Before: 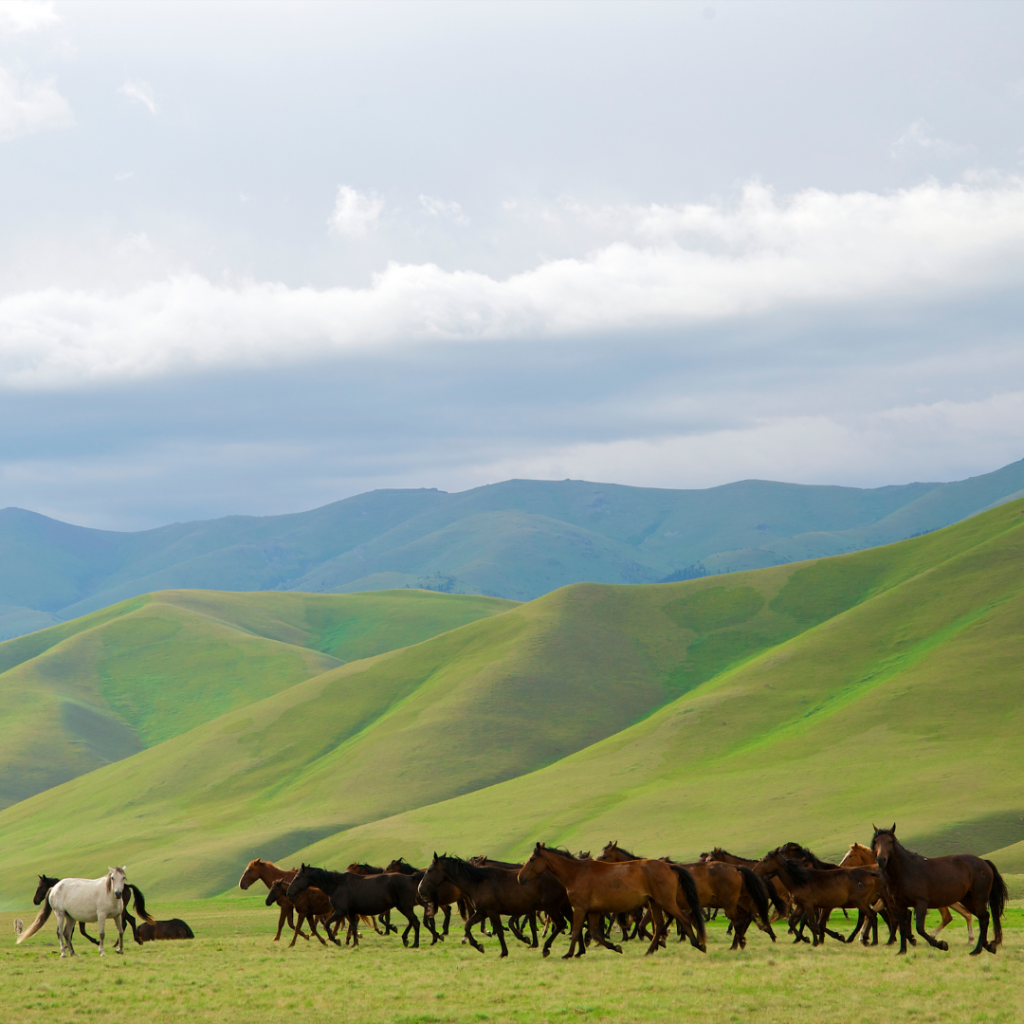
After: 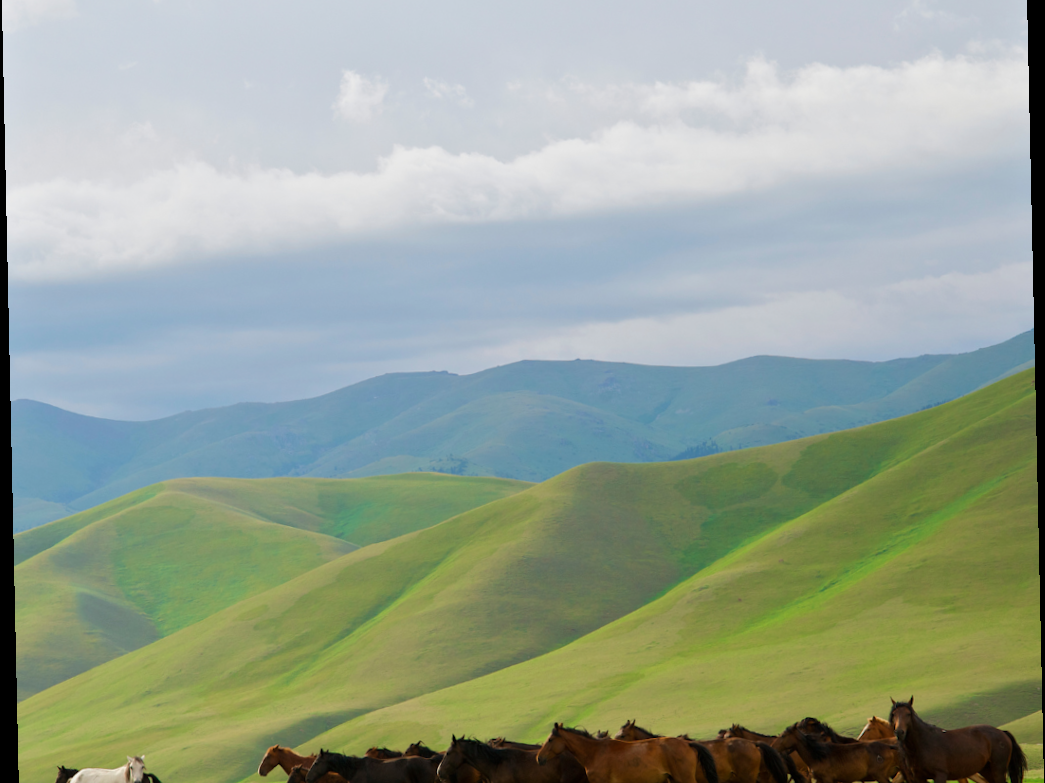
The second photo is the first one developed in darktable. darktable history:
exposure: compensate exposure bias true, compensate highlight preservation false
tone equalizer: -8 EV -0.002 EV, -7 EV 0.005 EV, -6 EV -0.009 EV, -5 EV 0.011 EV, -4 EV -0.012 EV, -3 EV 0.007 EV, -2 EV -0.062 EV, -1 EV -0.293 EV, +0 EV -0.582 EV, smoothing diameter 2%, edges refinement/feathering 20, mask exposure compensation -1.57 EV, filter diffusion 5
rotate and perspective: rotation -1.24°, automatic cropping off
crop and rotate: top 12.5%, bottom 12.5%
